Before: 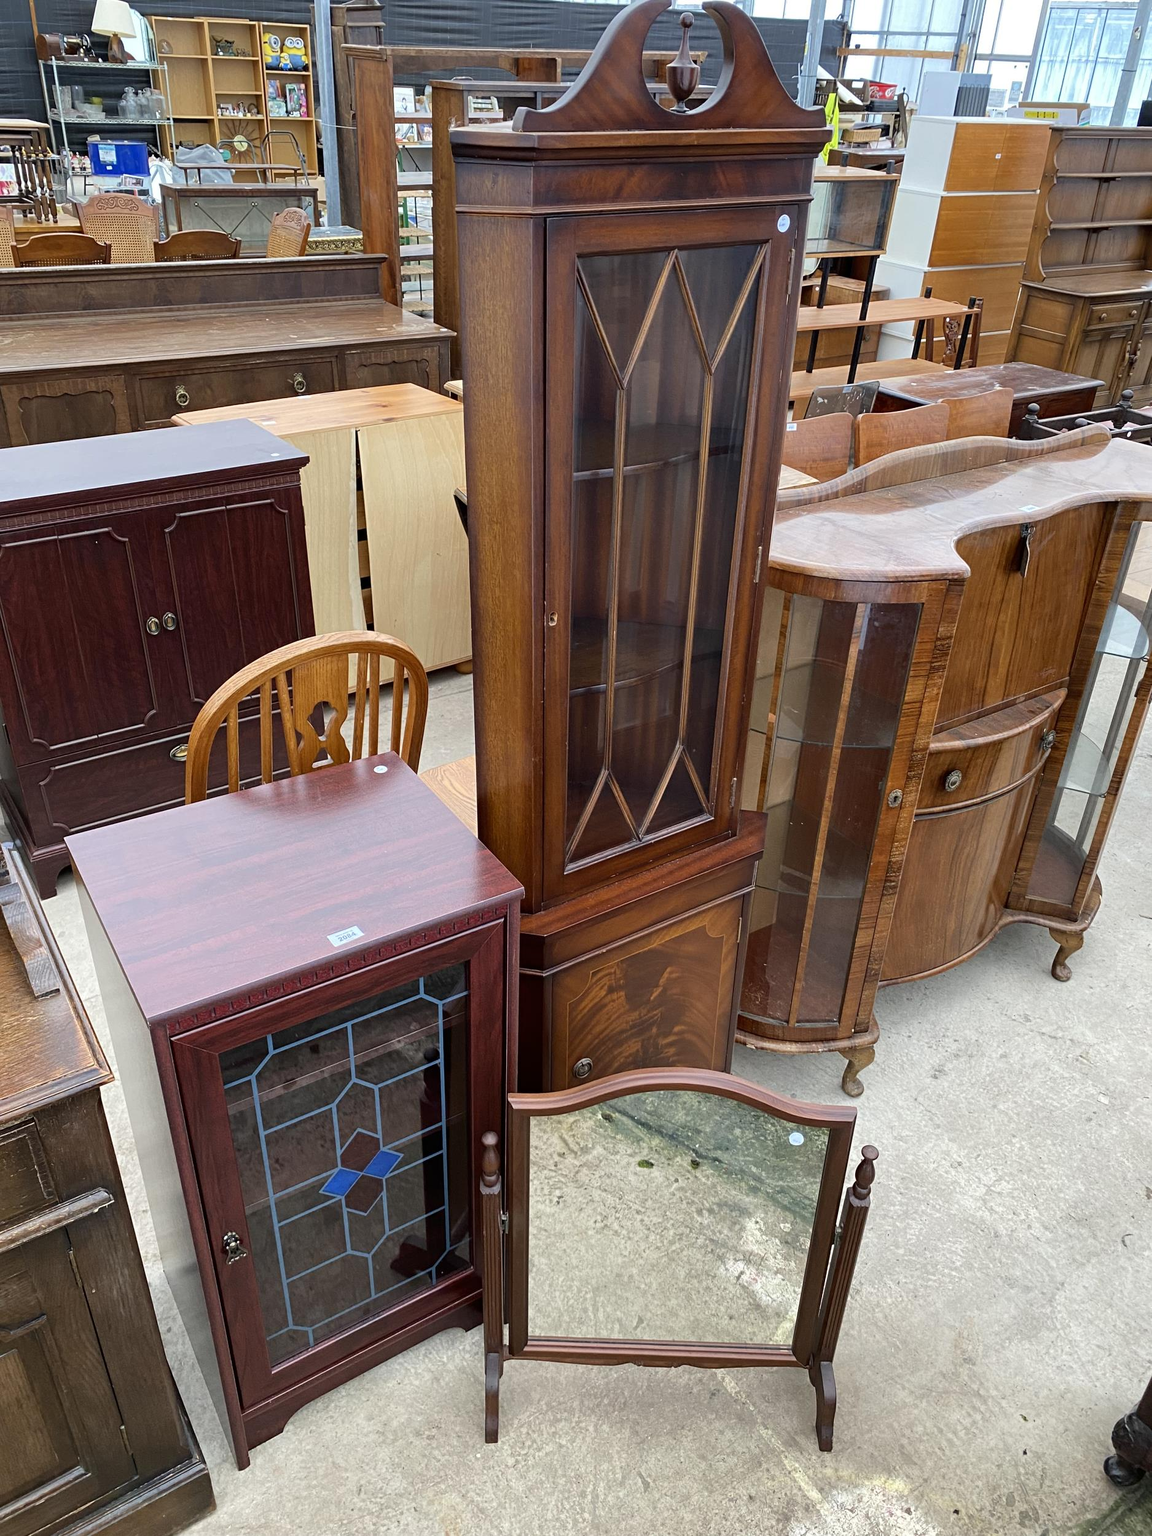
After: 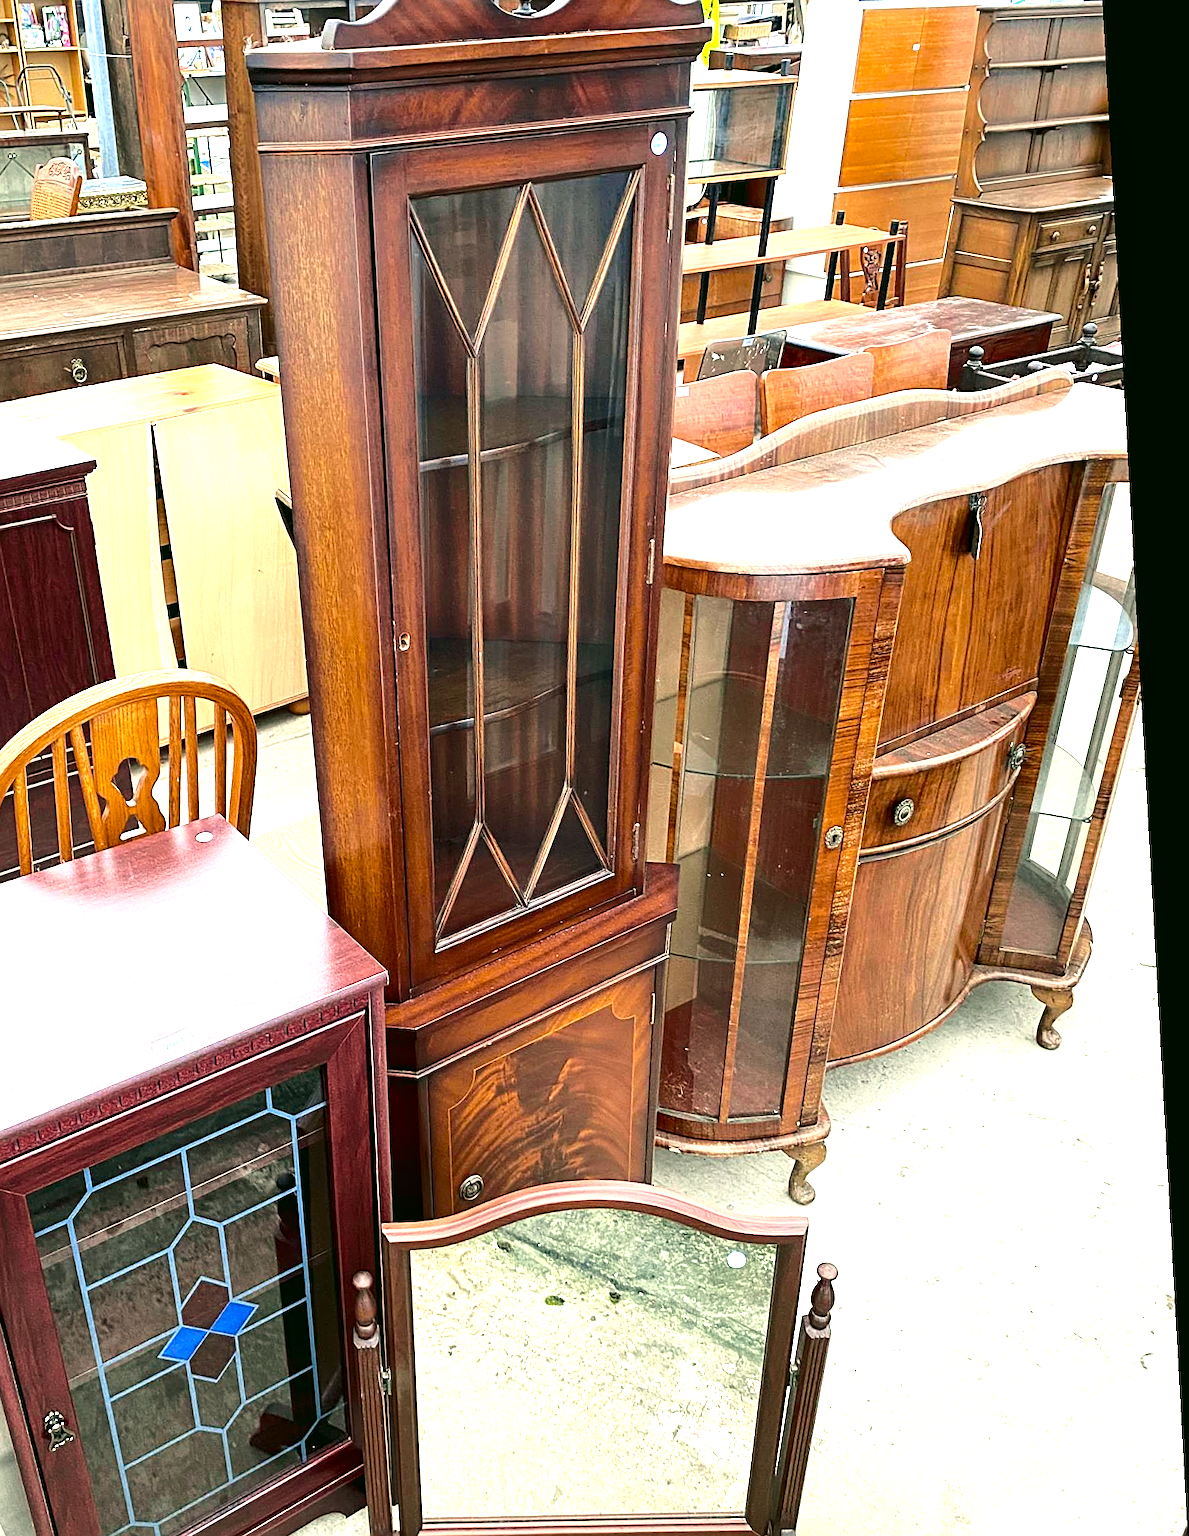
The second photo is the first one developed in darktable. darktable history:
color correction: highlights a* -0.482, highlights b* 9.48, shadows a* -9.48, shadows b* 0.803
tone curve: curves: ch0 [(0, 0.021) (0.059, 0.053) (0.212, 0.18) (0.337, 0.304) (0.495, 0.505) (0.725, 0.731) (0.89, 0.919) (1, 1)]; ch1 [(0, 0) (0.094, 0.081) (0.285, 0.299) (0.413, 0.43) (0.479, 0.475) (0.54, 0.55) (0.615, 0.65) (0.683, 0.688) (1, 1)]; ch2 [(0, 0) (0.257, 0.217) (0.434, 0.434) (0.498, 0.507) (0.599, 0.578) (1, 1)], color space Lab, independent channels, preserve colors none
sharpen: on, module defaults
color balance: contrast 6.48%, output saturation 113.3%
local contrast: highlights 100%, shadows 100%, detail 120%, midtone range 0.2
exposure: exposure 1.16 EV, compensate exposure bias true, compensate highlight preservation false
crop and rotate: left 20.74%, top 7.912%, right 0.375%, bottom 13.378%
rotate and perspective: rotation -3.18°, automatic cropping off
